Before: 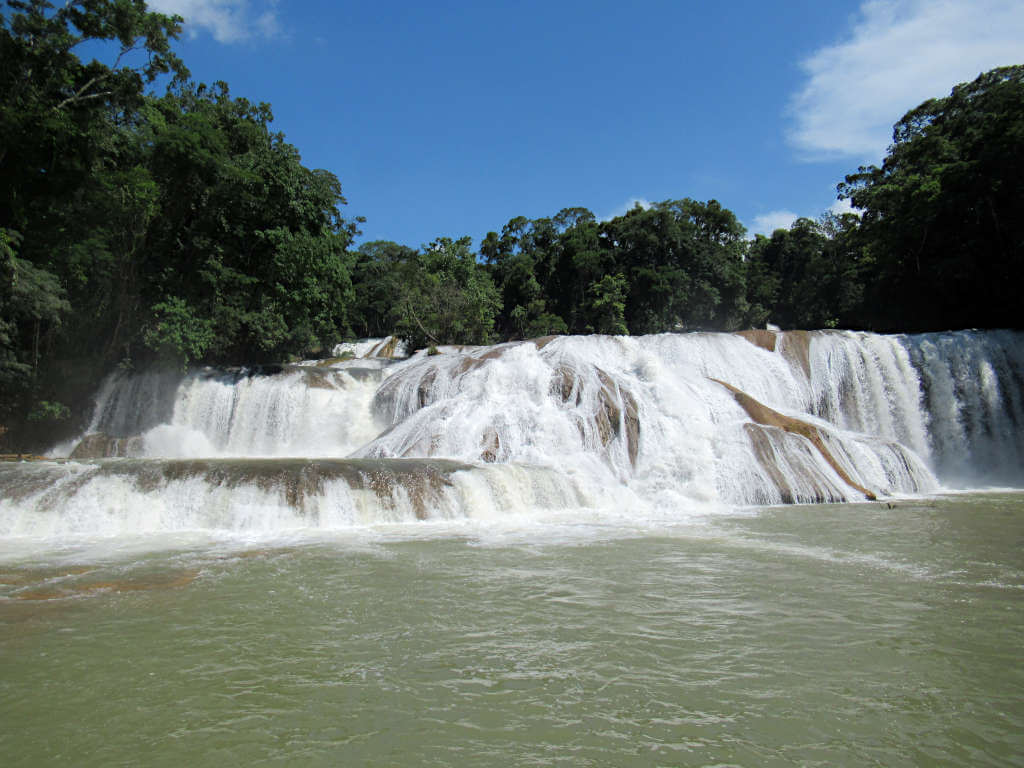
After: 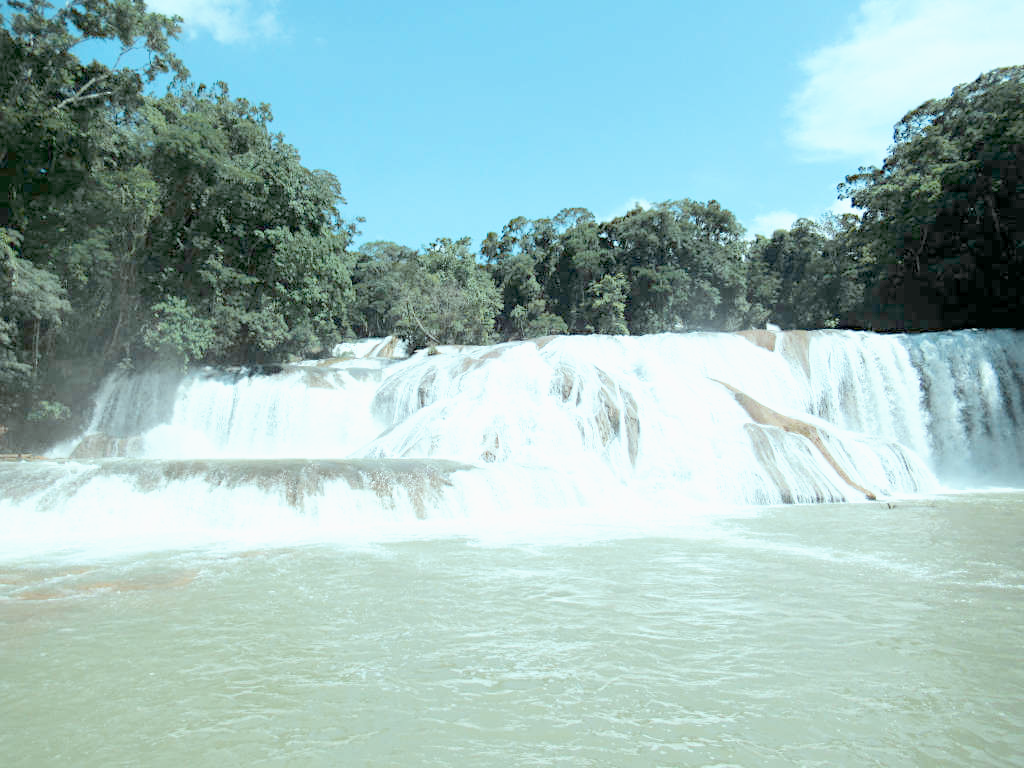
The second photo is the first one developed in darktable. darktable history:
tone curve: curves: ch0 [(0, 0) (0.003, 0.001) (0.011, 0.005) (0.025, 0.01) (0.044, 0.019) (0.069, 0.029) (0.1, 0.042) (0.136, 0.078) (0.177, 0.129) (0.224, 0.182) (0.277, 0.246) (0.335, 0.318) (0.399, 0.396) (0.468, 0.481) (0.543, 0.573) (0.623, 0.672) (0.709, 0.777) (0.801, 0.881) (0.898, 0.975) (1, 1)], preserve colors none
color look up table: target L [88.69, 79.39, 66.76, 62.42, 50.45, 35.56, 198.1, 92.62, 90.27, 76.03, 80.16, 66.07, 65.24, 65.57, 56.83, 50.43, 53.7, 49.65, 39.28, 31.34, 85.84, 80.79, 80.67, 80.48, 74.81, 67.19, 56.44, 53.12, 53.69, 54.65, 46.99, 37.24, 27.97, 24.79, 25.7, 20.82, 17.67, 13.77, 11.01, 81.56, 81.89, 81.32, 81.37, 81.36, 81.56, 71.59, 65.69, 53.81, 47.99], target a [-9.129, -8.182, -17.41, -44.88, -37.94, -11.24, 0, -0.001, -9.883, 10.14, -3.361, 31.58, 22.27, 11.45, 33.25, 41.97, 36.78, 37.92, 36.69, 11.36, -9.672, -4.395, -8.739, -7.617, -7.224, -6.227, -1.223, 32.74, 16.86, -13.29, -2.887, 3.855, -2.1, 11.46, 8.602, -1.448, -1.221, -1.167, -3.339, -10.07, -15.27, -11.81, -10.16, -13.11, -11.98, -35.82, -28.29, -20.87, -12.27], target b [-3.71, -3.45, 38.23, 13.4, 17.92, 13.83, 0.001, 0.005, -3.685, 55.99, -2.417, 49.2, 51.03, 10.19, 45.91, 28.07, 4.448, 19.93, 25.85, 11.77, -3.879, -2.964, -2.543, -3.851, -3.418, -2.386, -20.2, -4.265, -20.23, -40.25, -1.669, -37.56, -2.102, -9.792, -35.79, -0.857, -2.075, -2.236, -1.078, -4.649, -8.084, -5.924, -6.299, -6.358, -8.609, -9.68, -27.5, -27.21, -21.57], num patches 49
